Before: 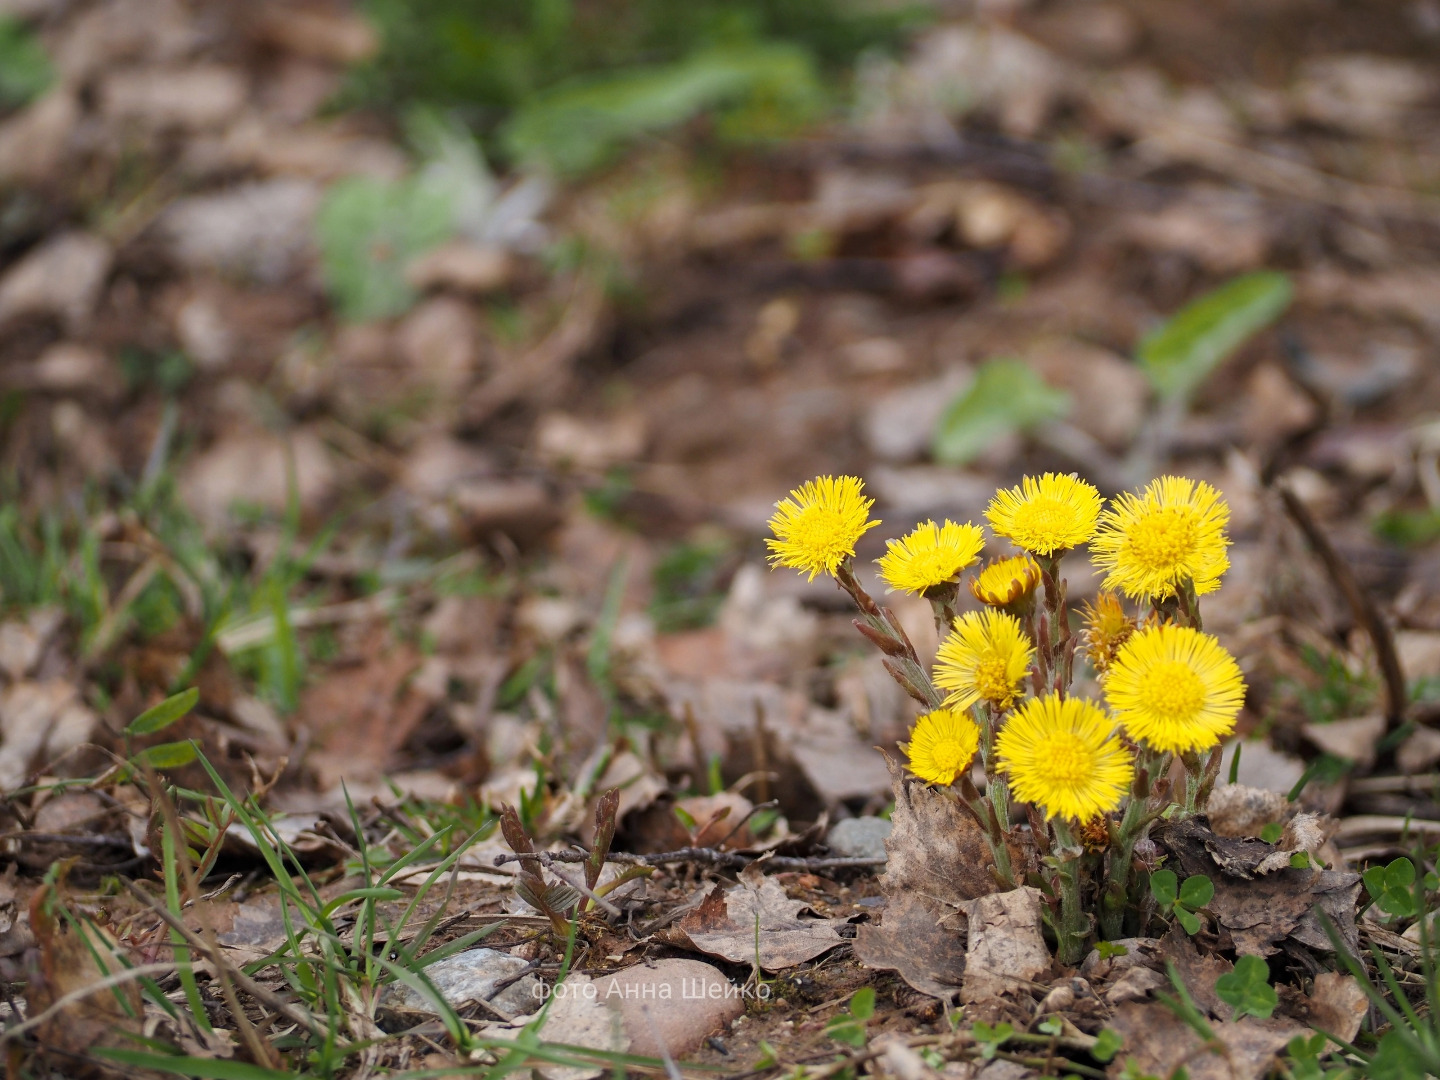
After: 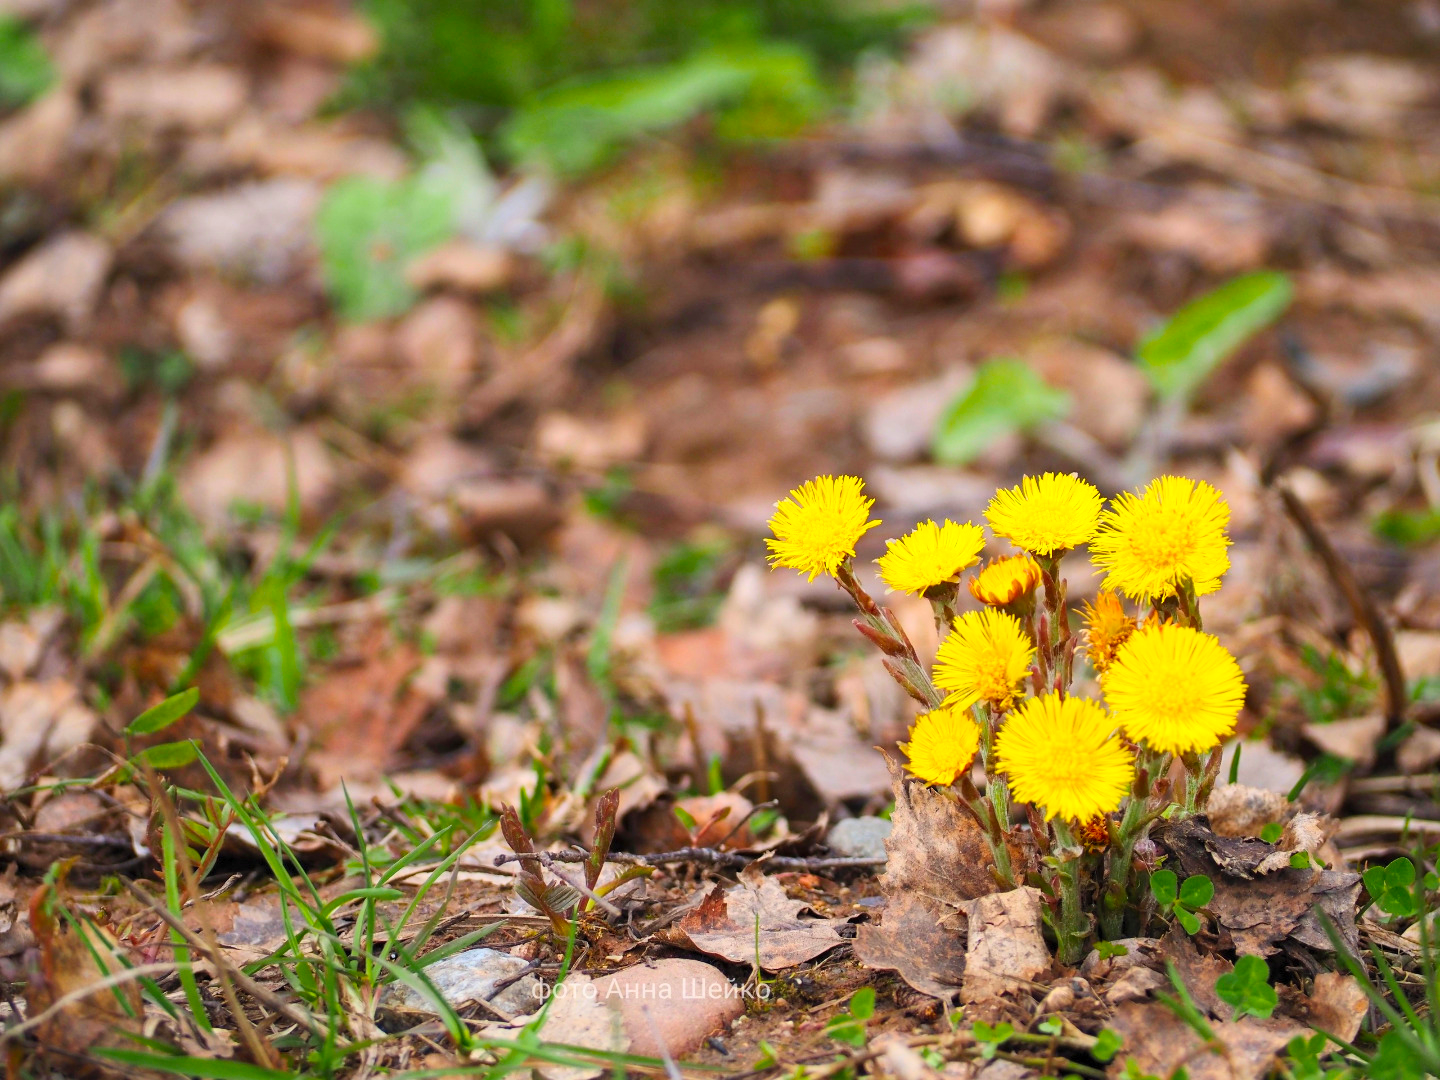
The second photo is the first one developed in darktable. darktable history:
contrast brightness saturation: contrast 0.204, brightness 0.203, saturation 0.812
